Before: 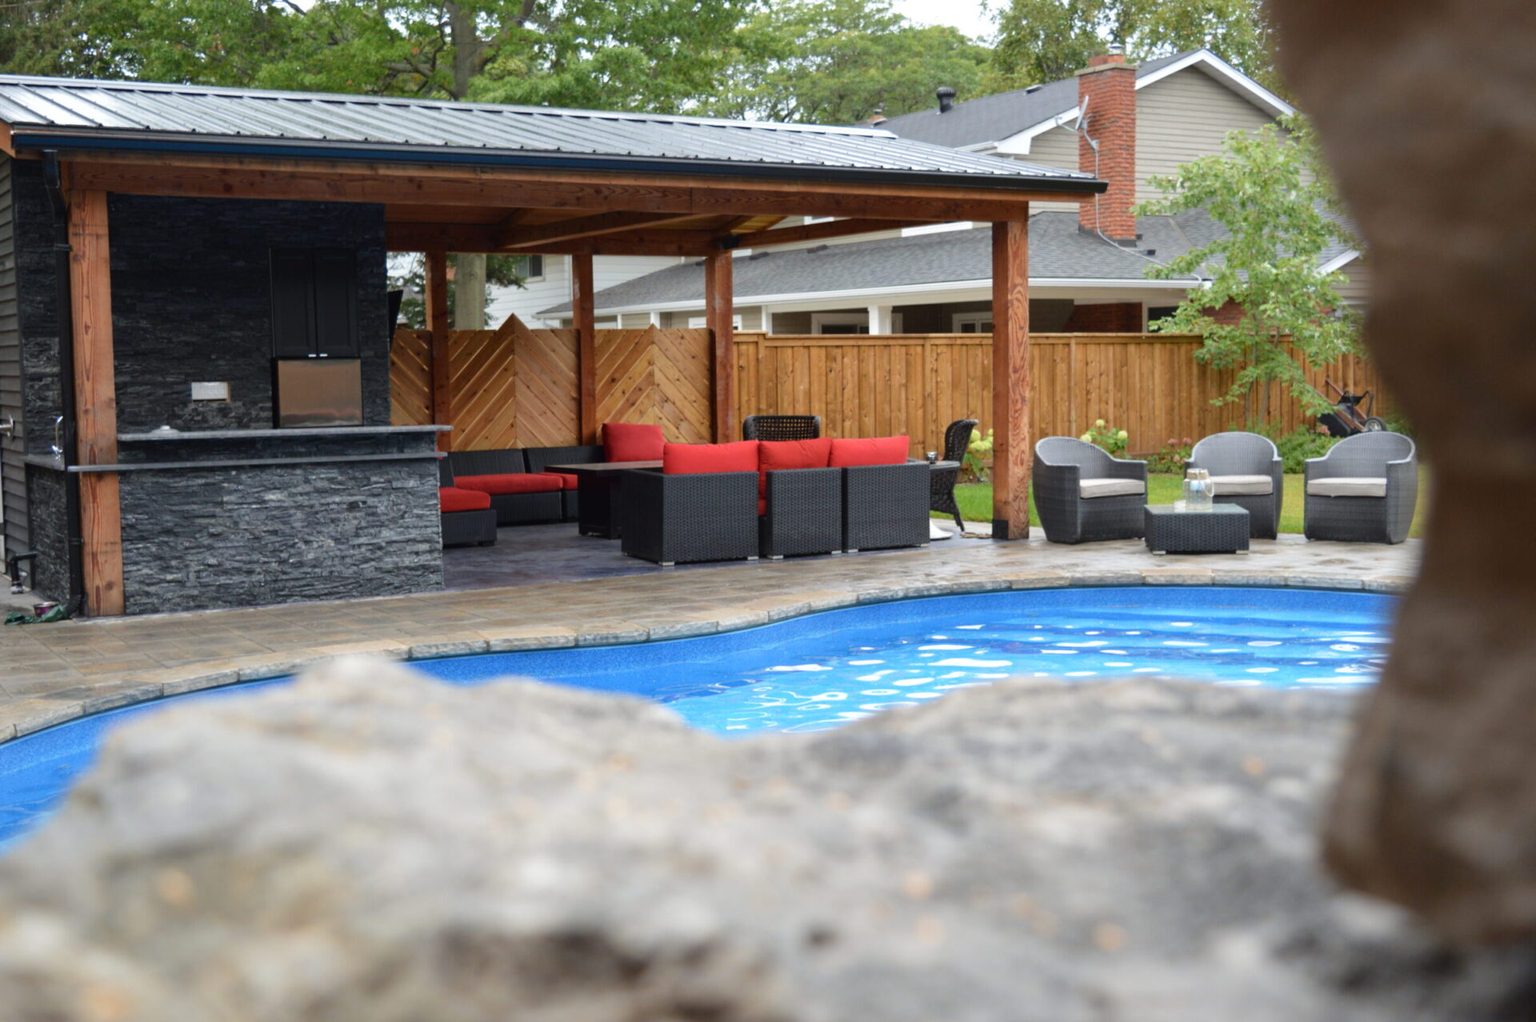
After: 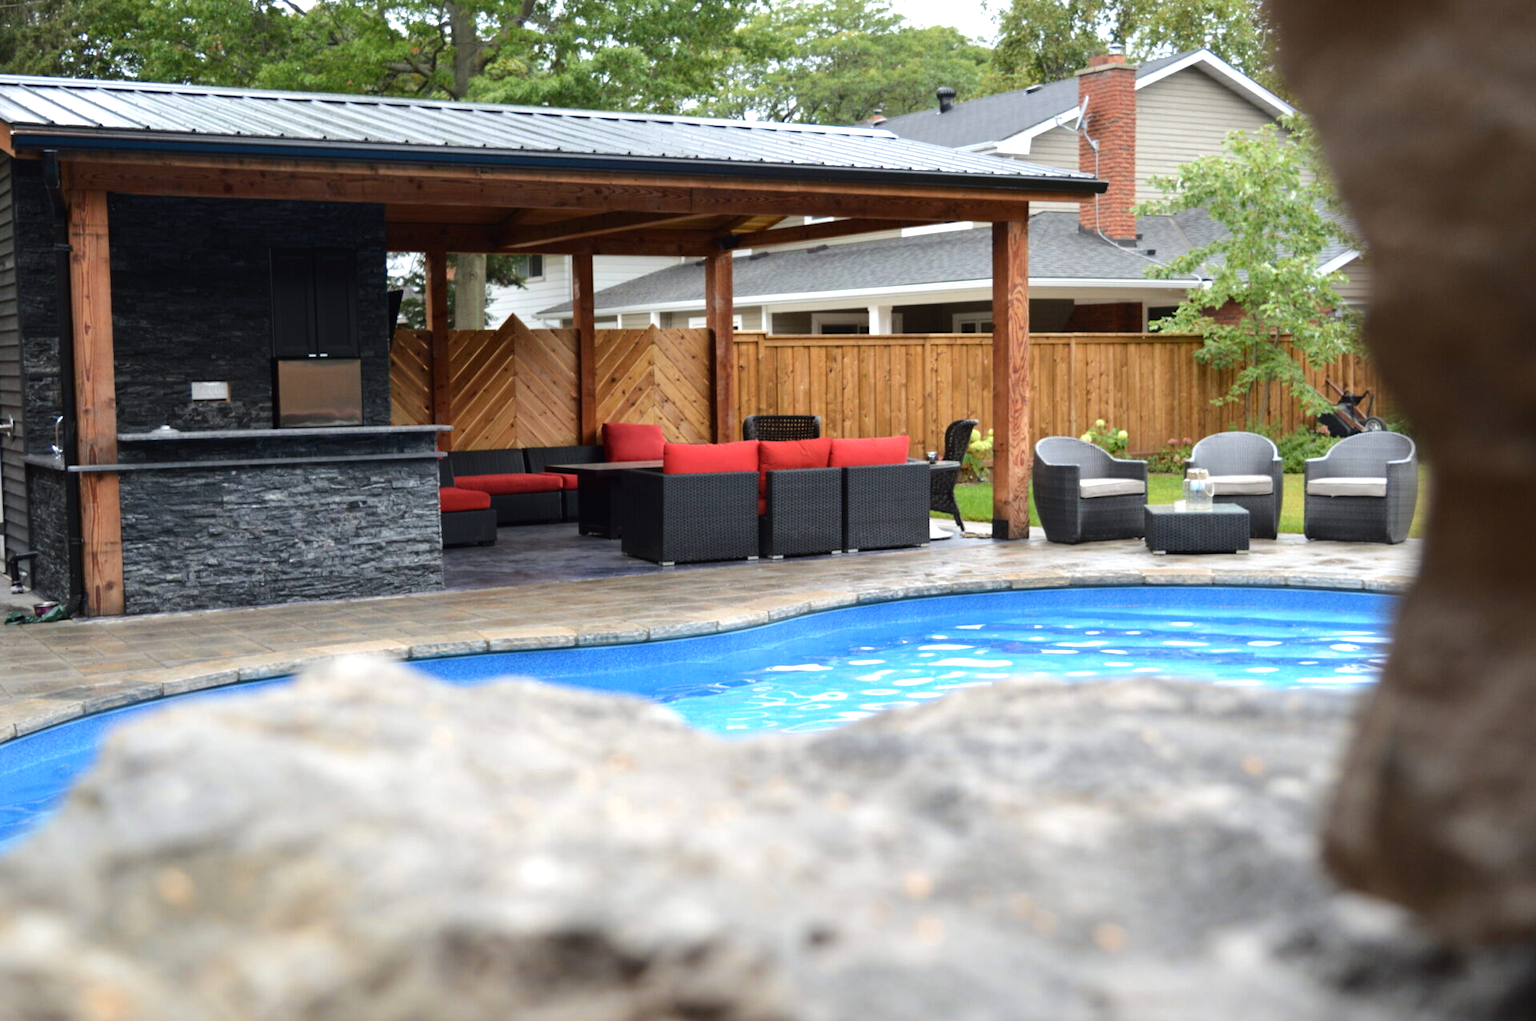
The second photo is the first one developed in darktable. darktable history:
tone equalizer: -8 EV -0.417 EV, -7 EV -0.389 EV, -6 EV -0.333 EV, -5 EV -0.222 EV, -3 EV 0.222 EV, -2 EV 0.333 EV, -1 EV 0.389 EV, +0 EV 0.417 EV, edges refinement/feathering 500, mask exposure compensation -1.25 EV, preserve details no
white balance: emerald 1
